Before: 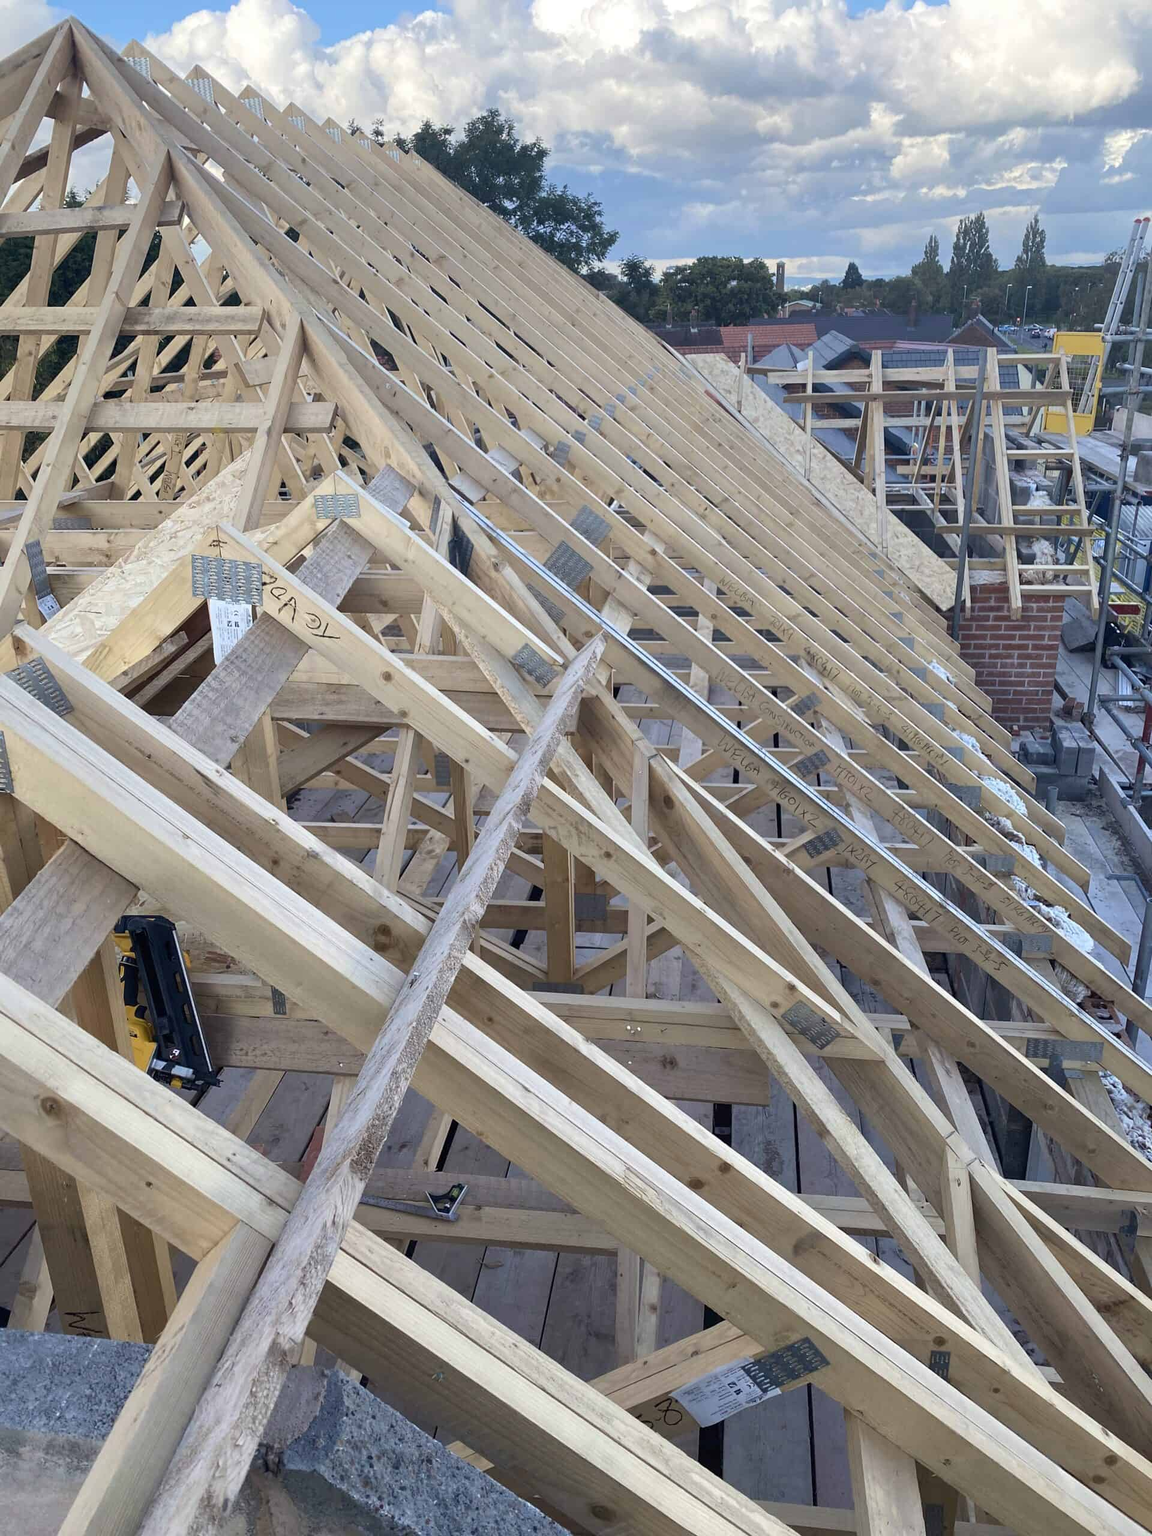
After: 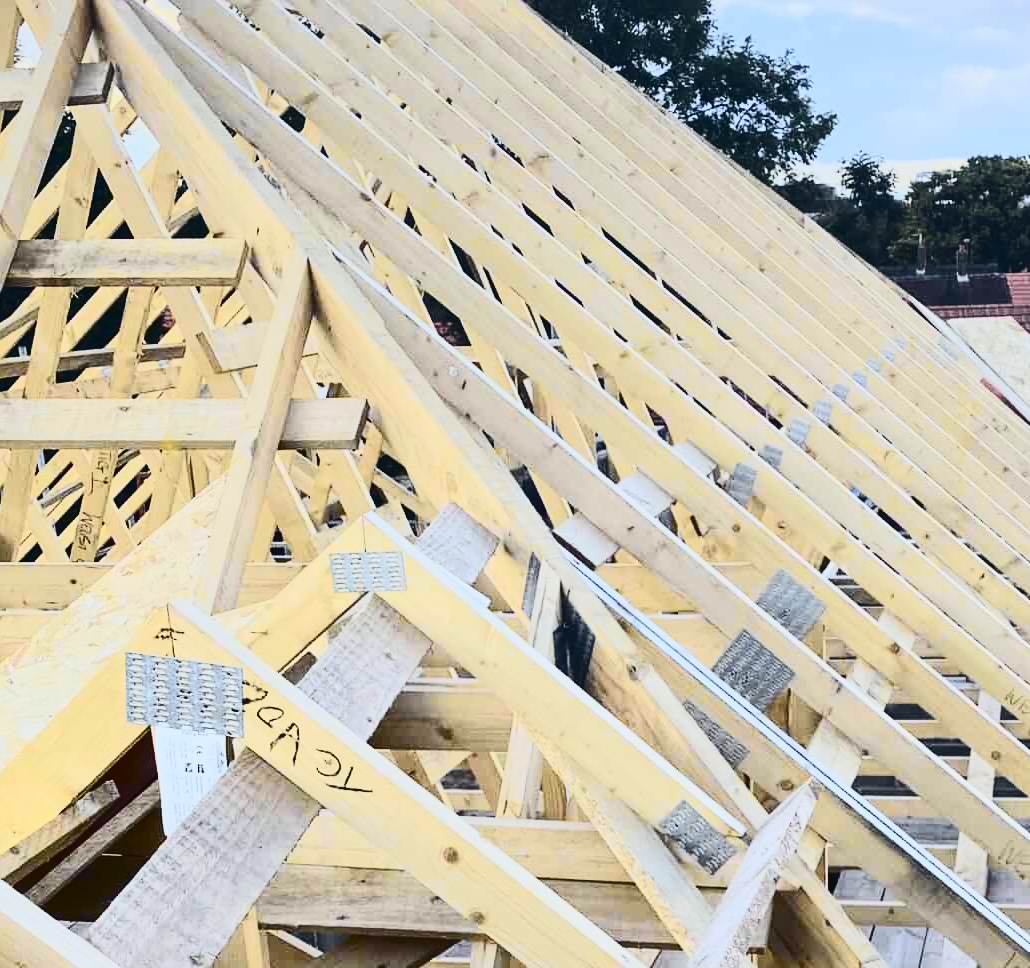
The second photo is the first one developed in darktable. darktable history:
tone curve: curves: ch0 [(0, 0.03) (0.113, 0.087) (0.207, 0.184) (0.515, 0.612) (0.712, 0.793) (1, 0.946)]; ch1 [(0, 0) (0.172, 0.123) (0.317, 0.279) (0.414, 0.382) (0.476, 0.479) (0.505, 0.498) (0.534, 0.534) (0.621, 0.65) (0.709, 0.764) (1, 1)]; ch2 [(0, 0) (0.411, 0.424) (0.505, 0.505) (0.521, 0.524) (0.537, 0.57) (0.65, 0.699) (1, 1)], color space Lab, independent channels, preserve colors none
contrast brightness saturation: contrast 0.4, brightness 0.1, saturation 0.21
crop: left 10.121%, top 10.631%, right 36.218%, bottom 51.526%
